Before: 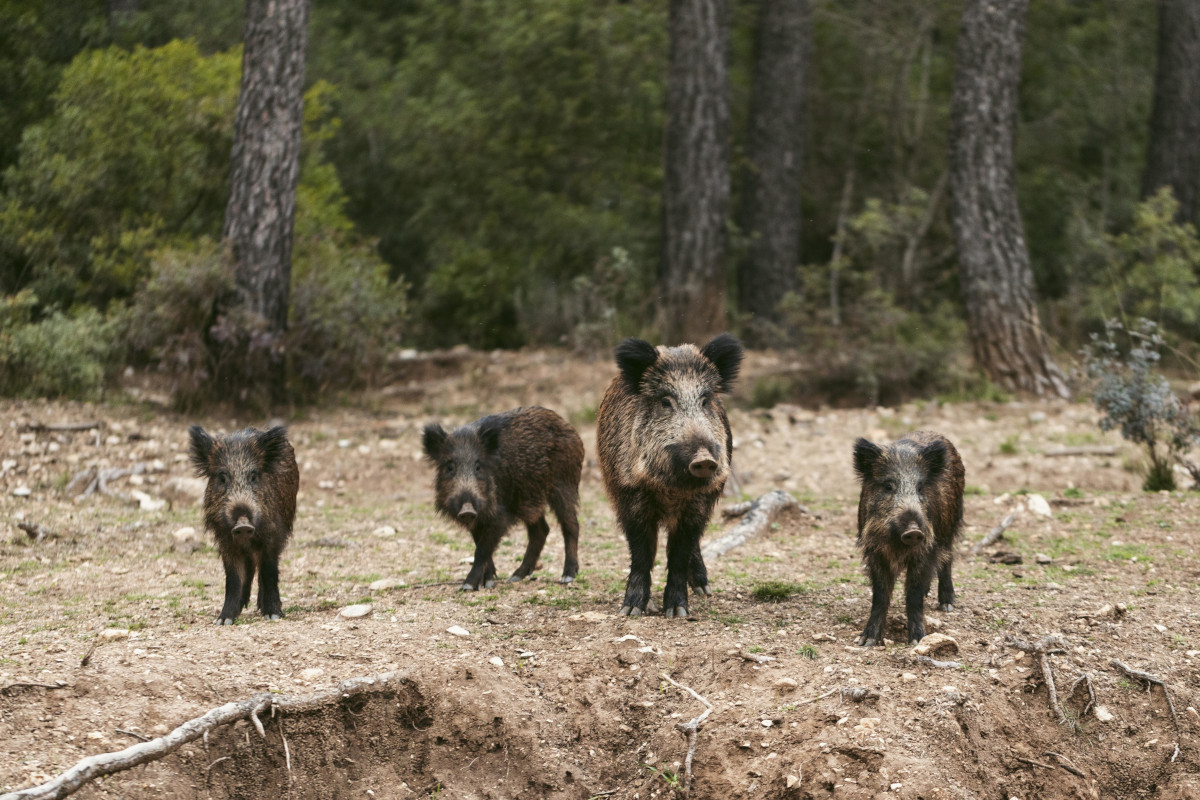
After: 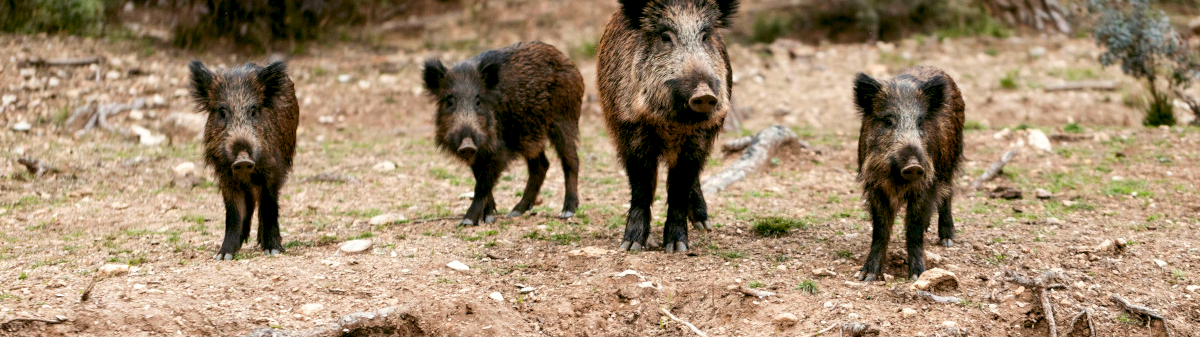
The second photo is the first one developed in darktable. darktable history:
color balance rgb: global offset › luminance -1.019%, perceptual saturation grading › global saturation 7.039%, perceptual saturation grading › shadows 2.838%, perceptual brilliance grading › global brilliance 3.03%
crop: top 45.641%, bottom 12.132%
